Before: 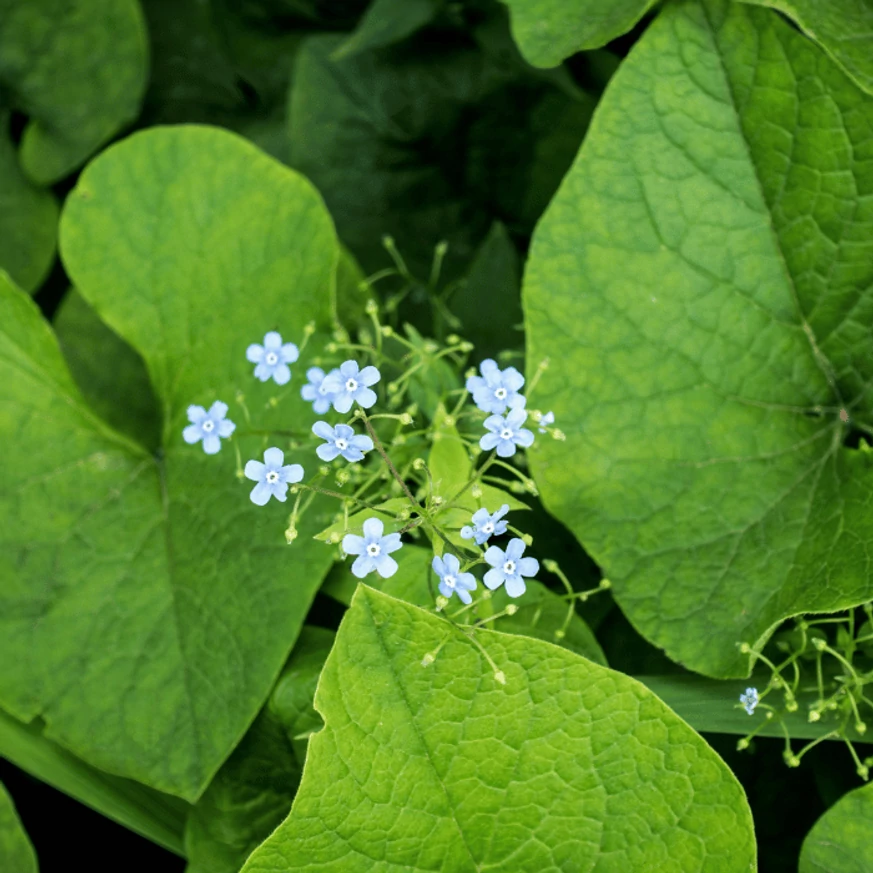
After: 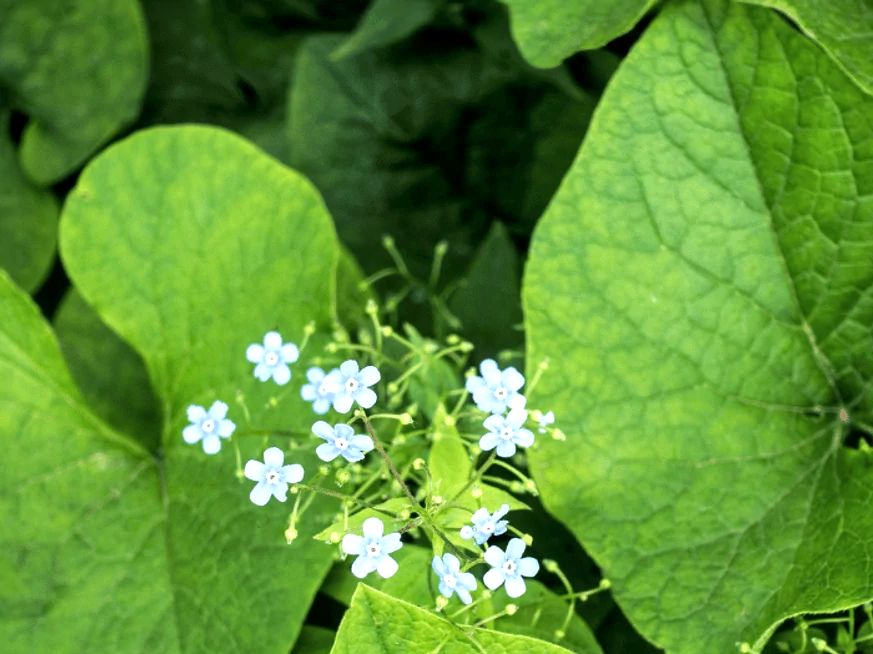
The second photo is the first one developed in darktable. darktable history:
crop: bottom 24.992%
local contrast: highlights 107%, shadows 97%, detail 120%, midtone range 0.2
exposure: black level correction 0, exposure 0.499 EV, compensate highlight preservation false
